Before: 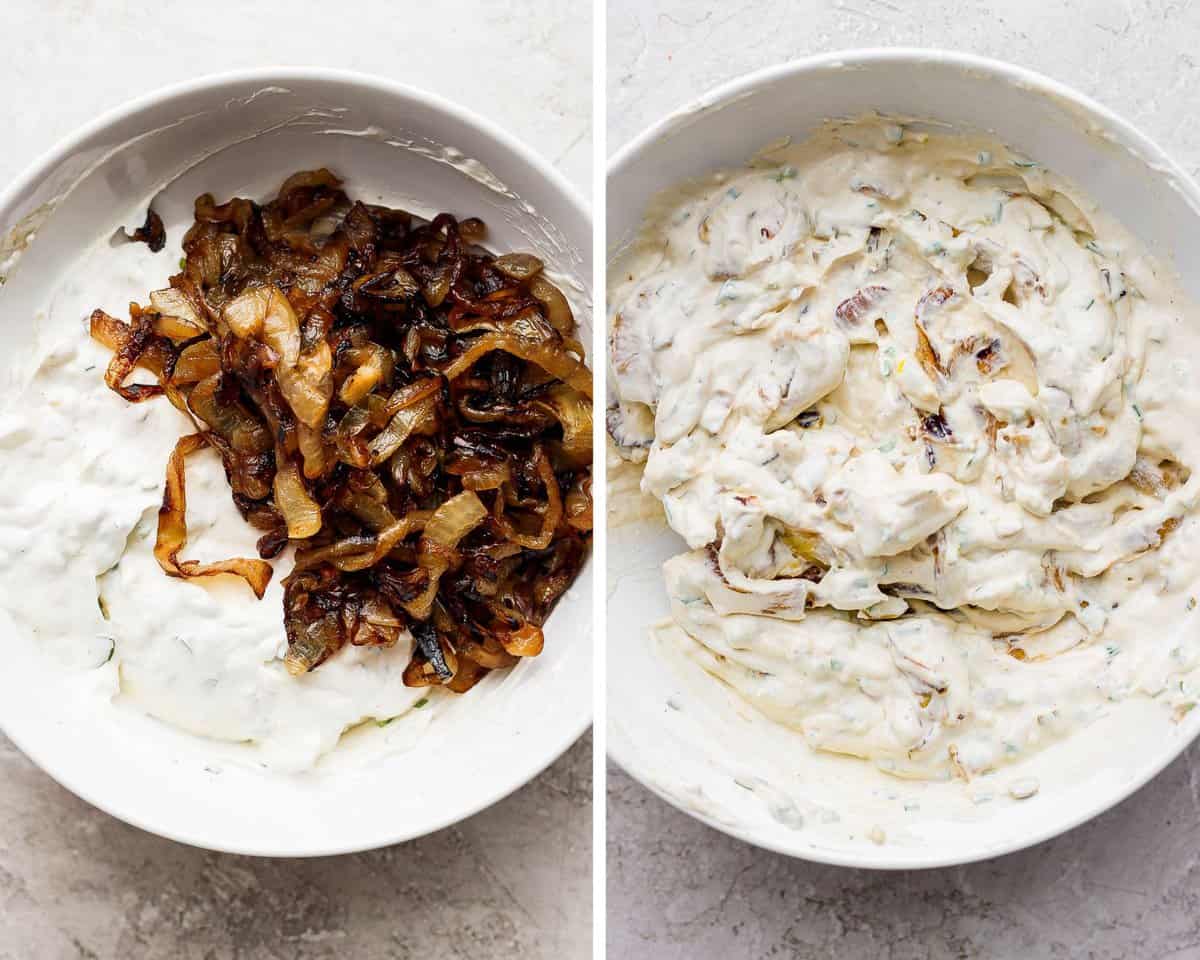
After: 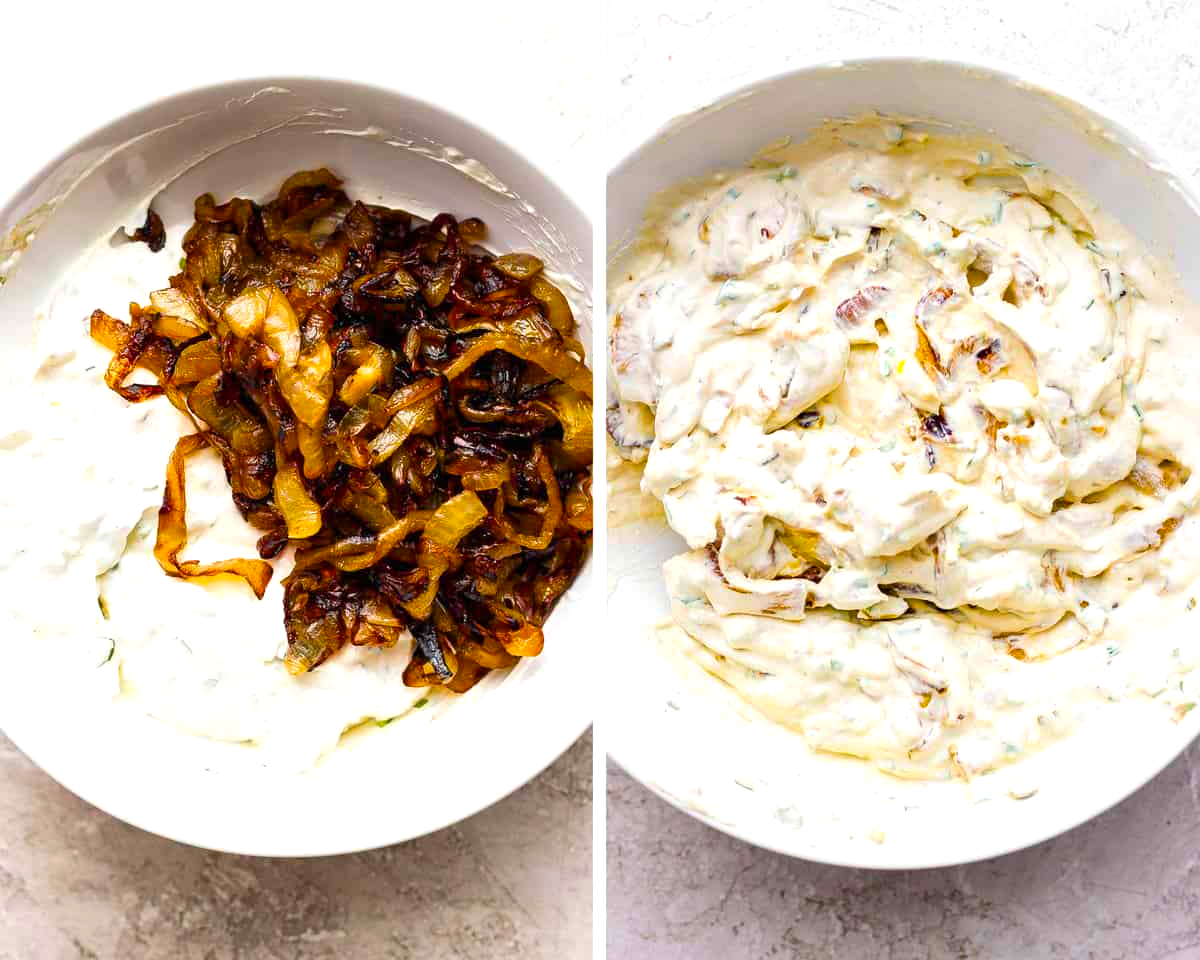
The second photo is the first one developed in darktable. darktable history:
tone equalizer: edges refinement/feathering 500, mask exposure compensation -1.57 EV, preserve details no
color balance rgb: linear chroma grading › global chroma 15.624%, perceptual saturation grading › global saturation 31.241%, perceptual brilliance grading › global brilliance 9.814%, perceptual brilliance grading › shadows 14.927%
